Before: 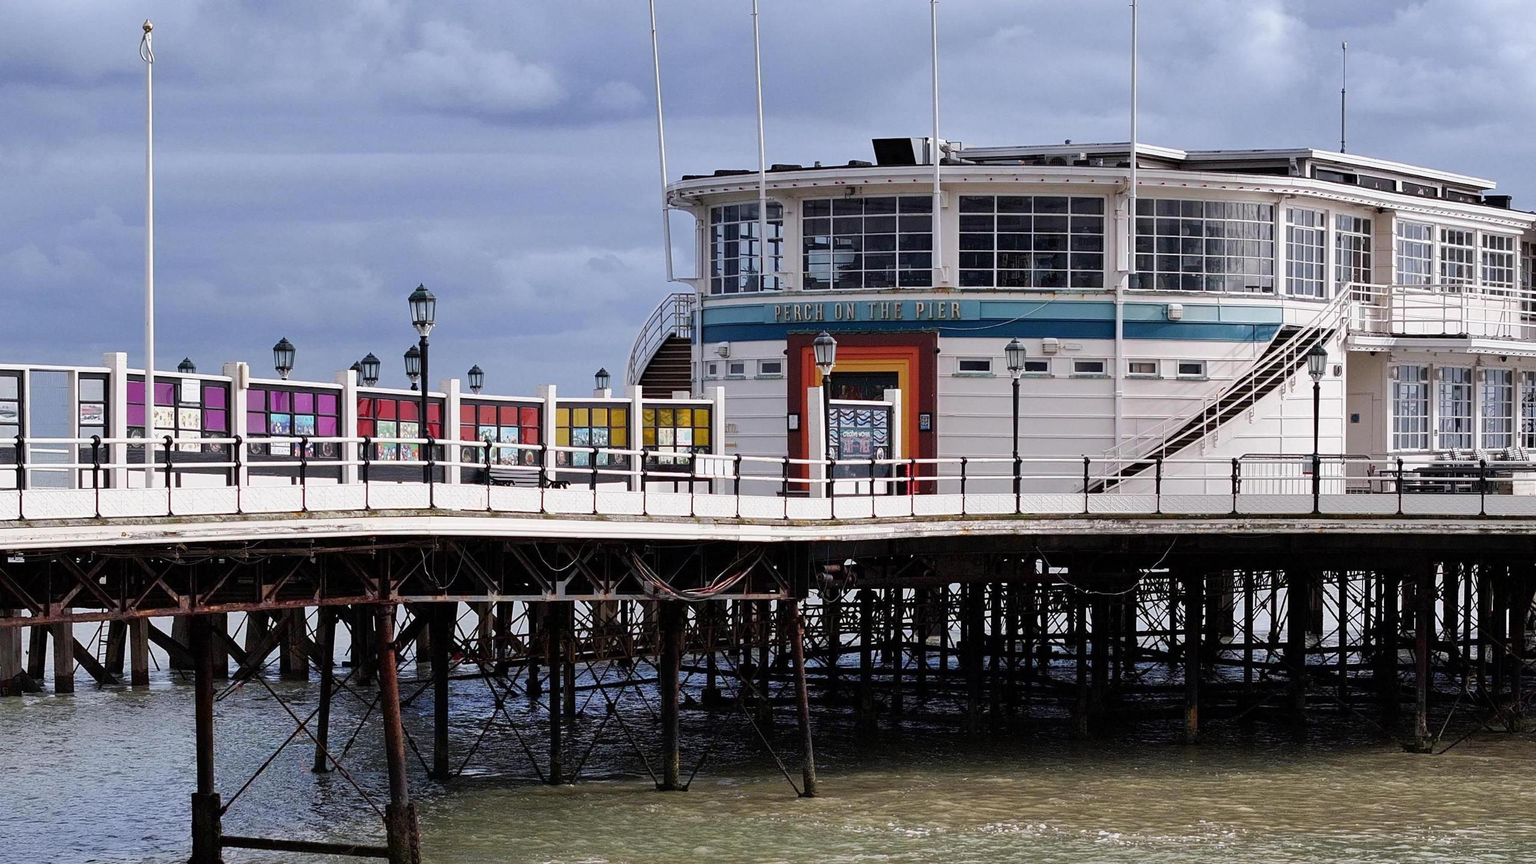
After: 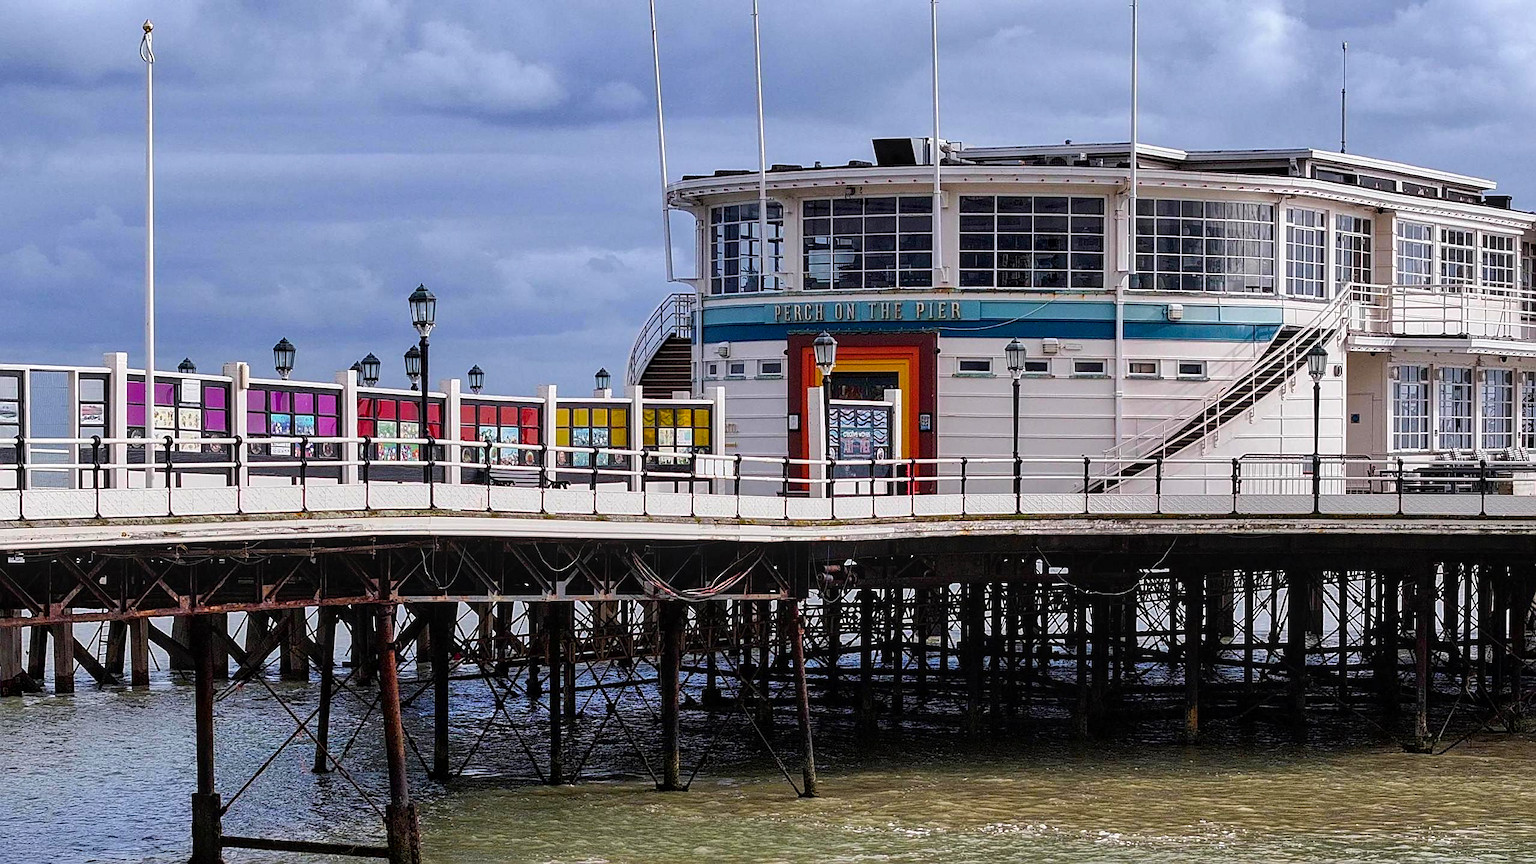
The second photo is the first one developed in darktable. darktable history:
sharpen: on, module defaults
local contrast: on, module defaults
color balance rgb: perceptual saturation grading › global saturation 25%, global vibrance 20%
